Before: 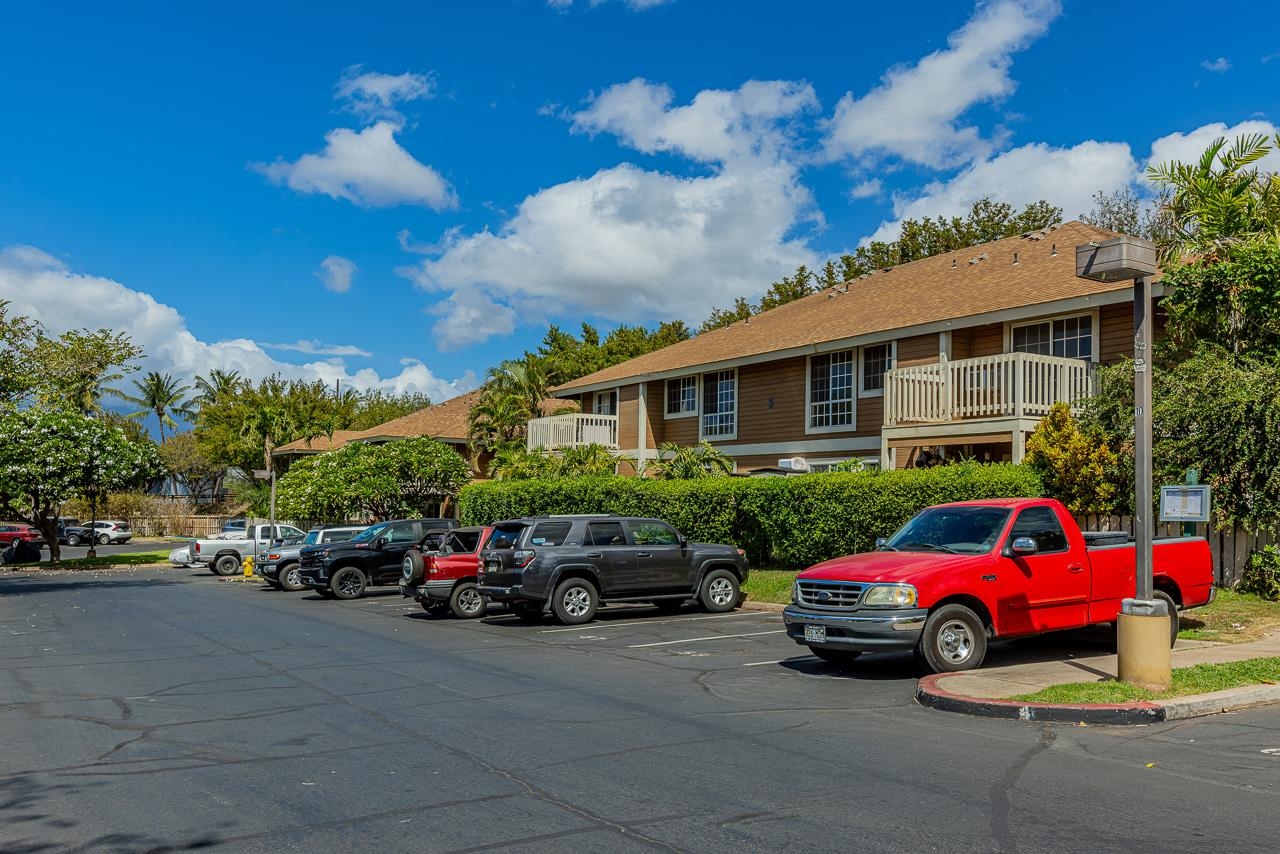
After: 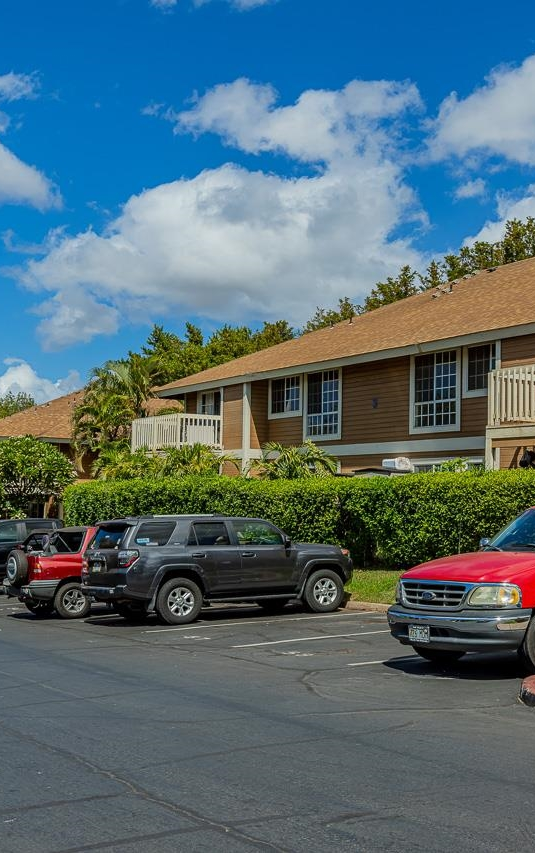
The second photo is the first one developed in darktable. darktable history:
crop: left 30.95%, right 27%
